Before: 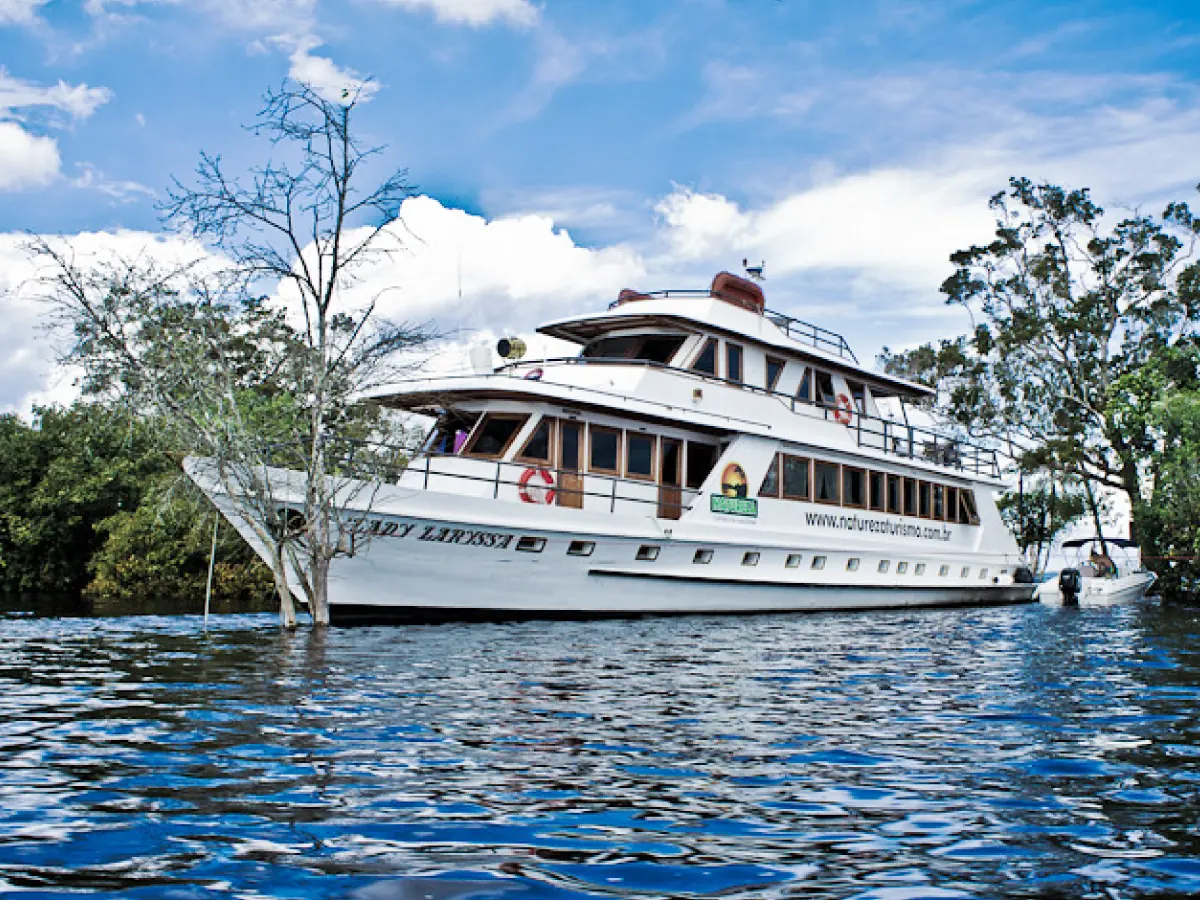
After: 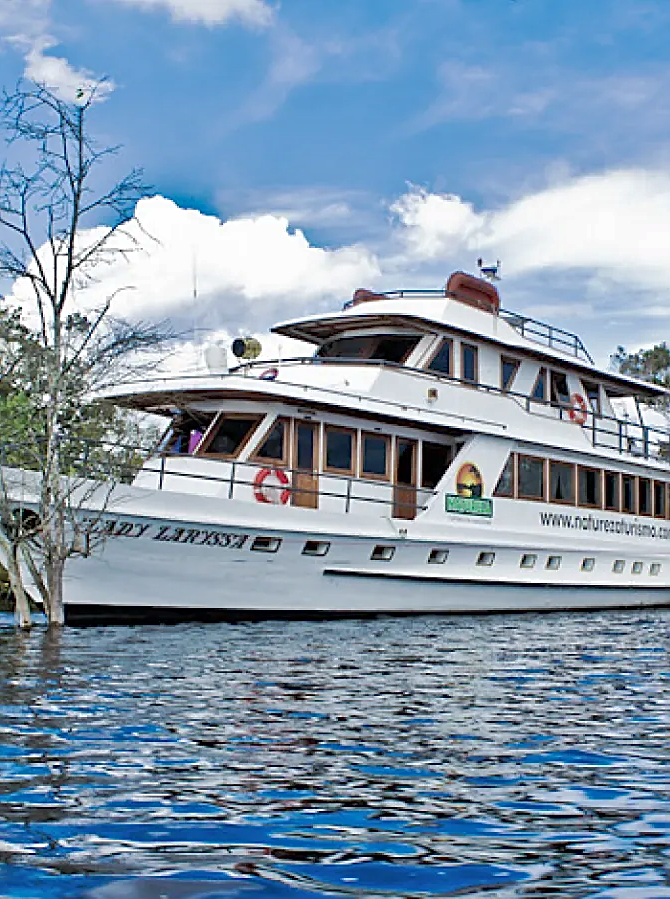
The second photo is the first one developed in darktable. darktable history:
crop: left 22.121%, right 22.014%, bottom 0.004%
local contrast: mode bilateral grid, contrast 20, coarseness 50, detail 101%, midtone range 0.2
shadows and highlights: on, module defaults
sharpen: amount 0.493
